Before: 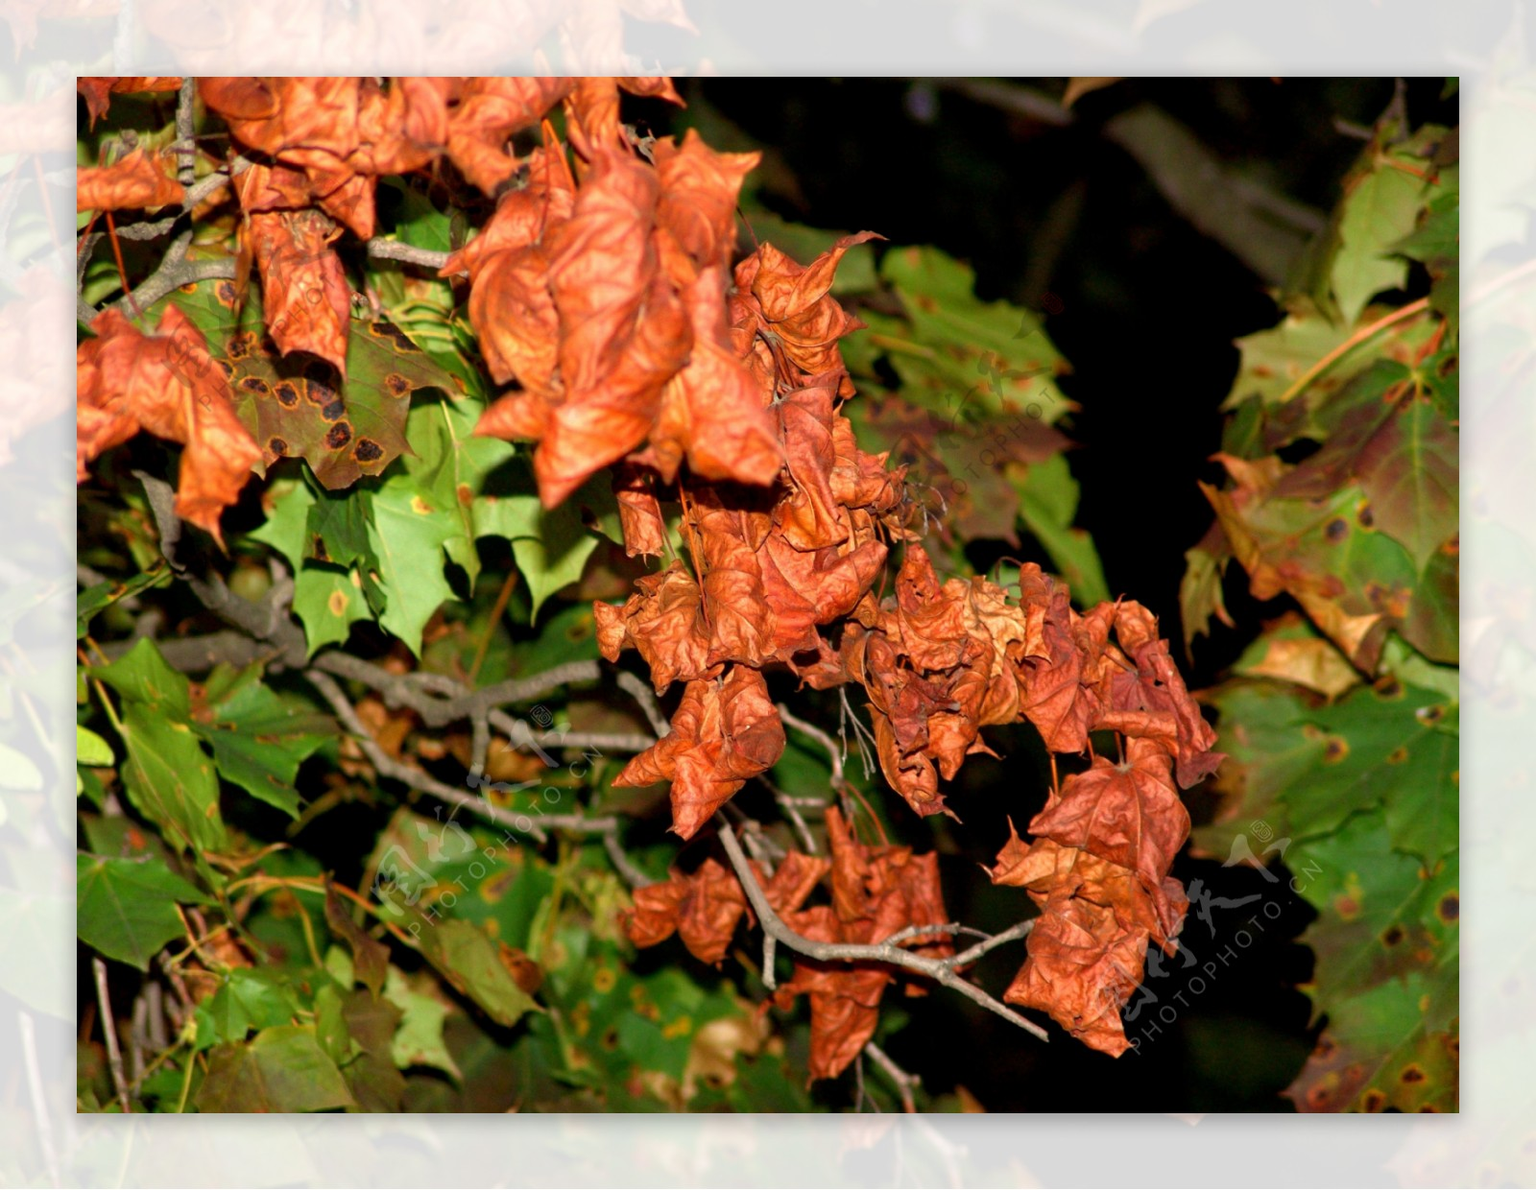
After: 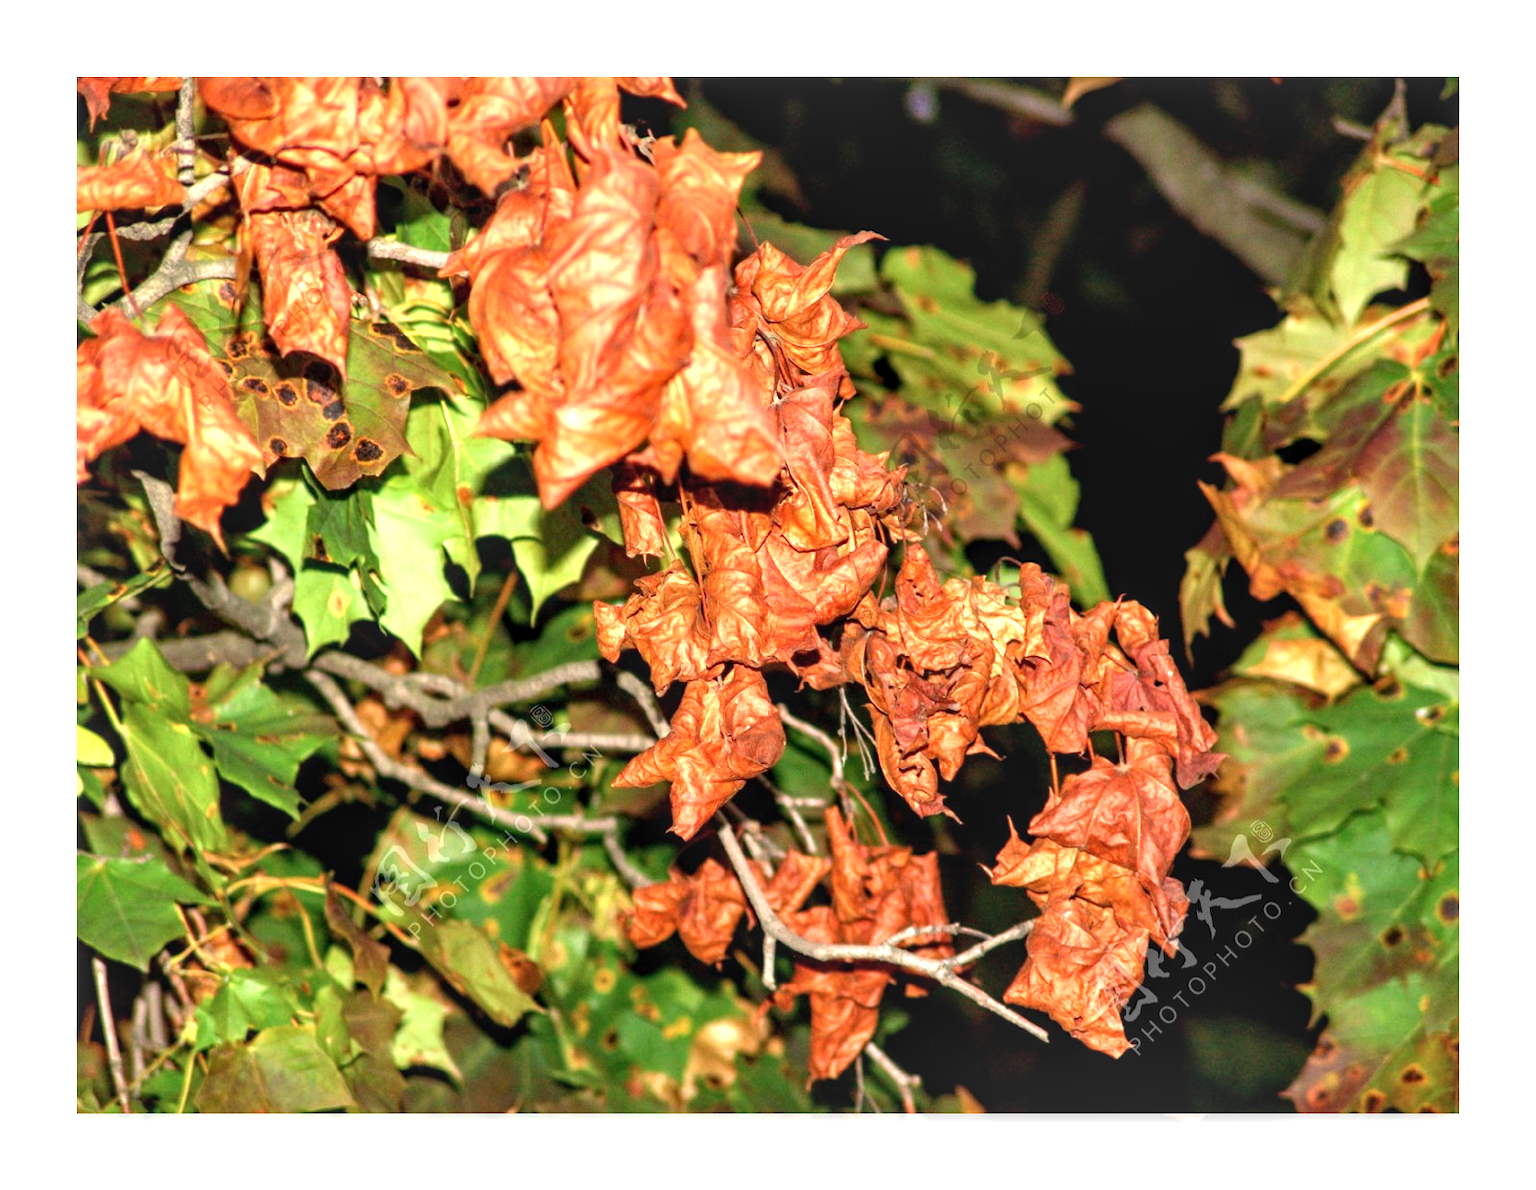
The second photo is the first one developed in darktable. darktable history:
contrast brightness saturation: saturation -0.055
local contrast: detail 130%
exposure: black level correction 0, exposure 1.012 EV, compensate exposure bias true, compensate highlight preservation false
